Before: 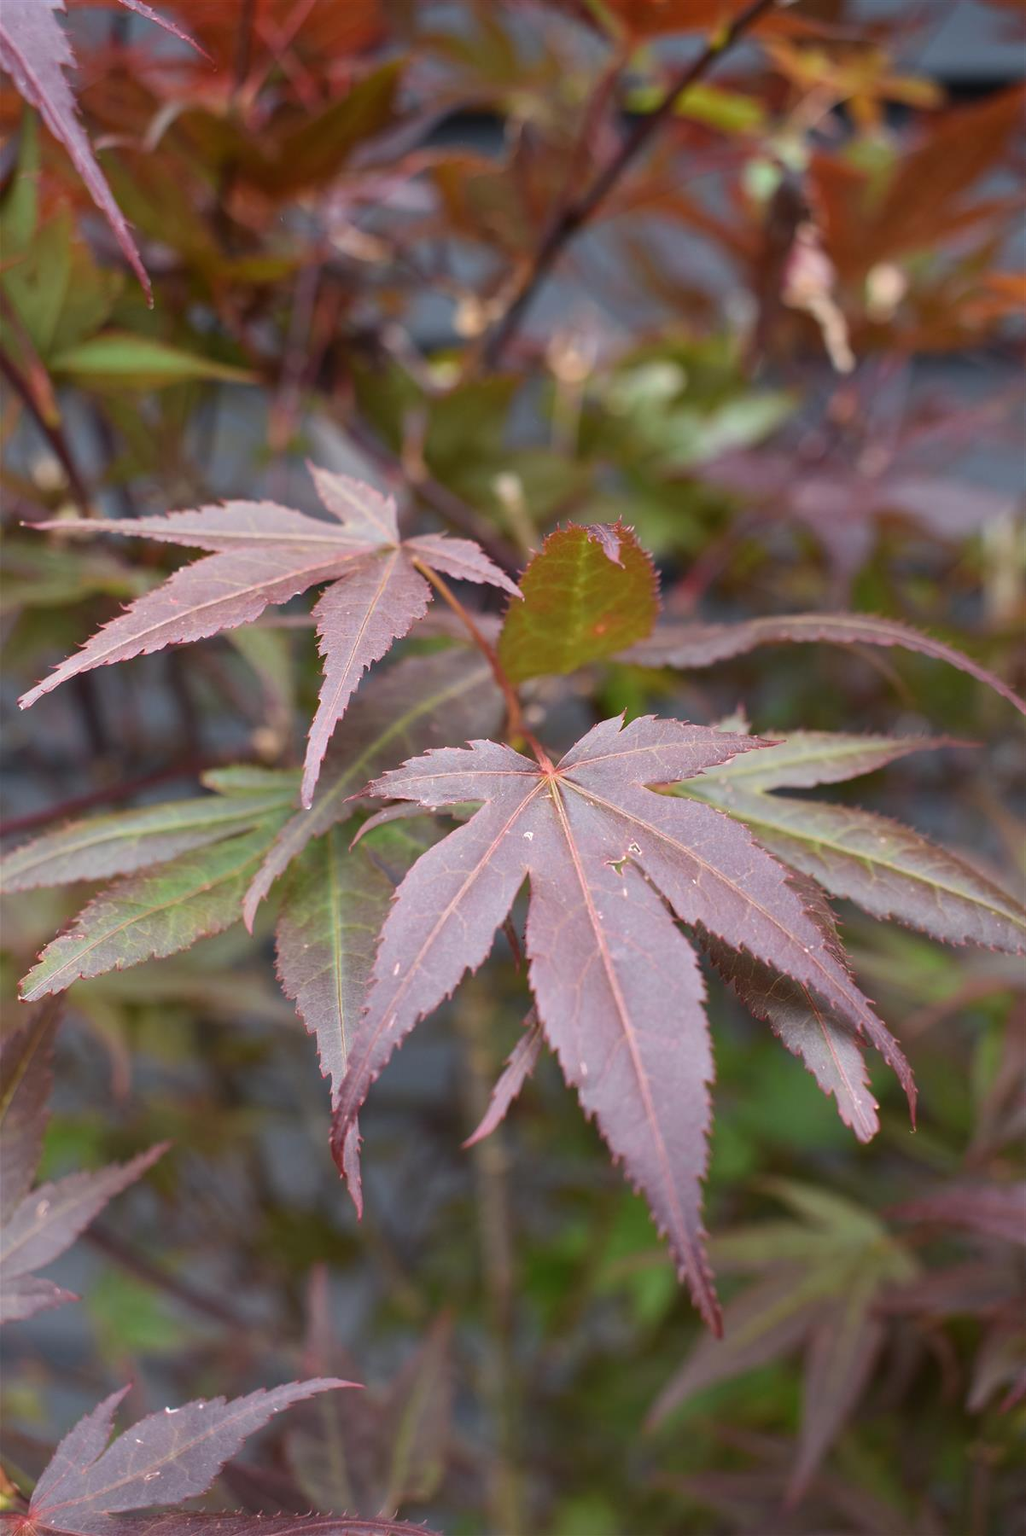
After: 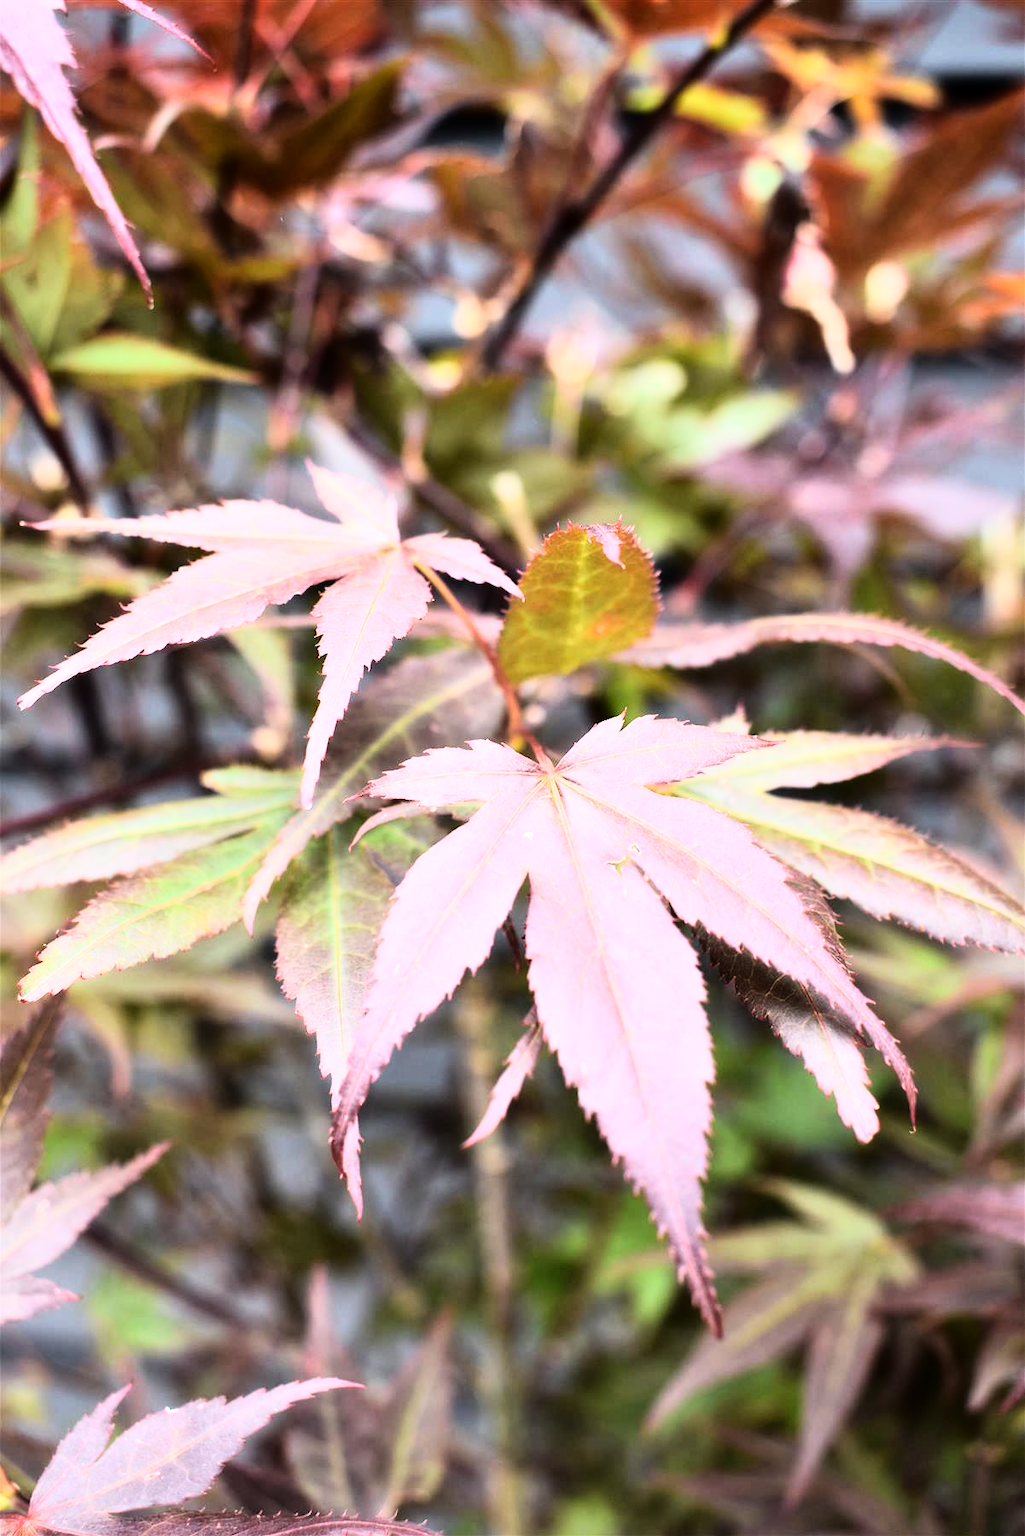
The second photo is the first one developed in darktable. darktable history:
exposure: exposure 0.2 EV, compensate highlight preservation false
rgb curve: curves: ch0 [(0, 0) (0.21, 0.15) (0.24, 0.21) (0.5, 0.75) (0.75, 0.96) (0.89, 0.99) (1, 1)]; ch1 [(0, 0.02) (0.21, 0.13) (0.25, 0.2) (0.5, 0.67) (0.75, 0.9) (0.89, 0.97) (1, 1)]; ch2 [(0, 0.02) (0.21, 0.13) (0.25, 0.2) (0.5, 0.67) (0.75, 0.9) (0.89, 0.97) (1, 1)], compensate middle gray true
contrast equalizer: y [[0.514, 0.573, 0.581, 0.508, 0.5, 0.5], [0.5 ×6], [0.5 ×6], [0 ×6], [0 ×6]], mix 0.79
